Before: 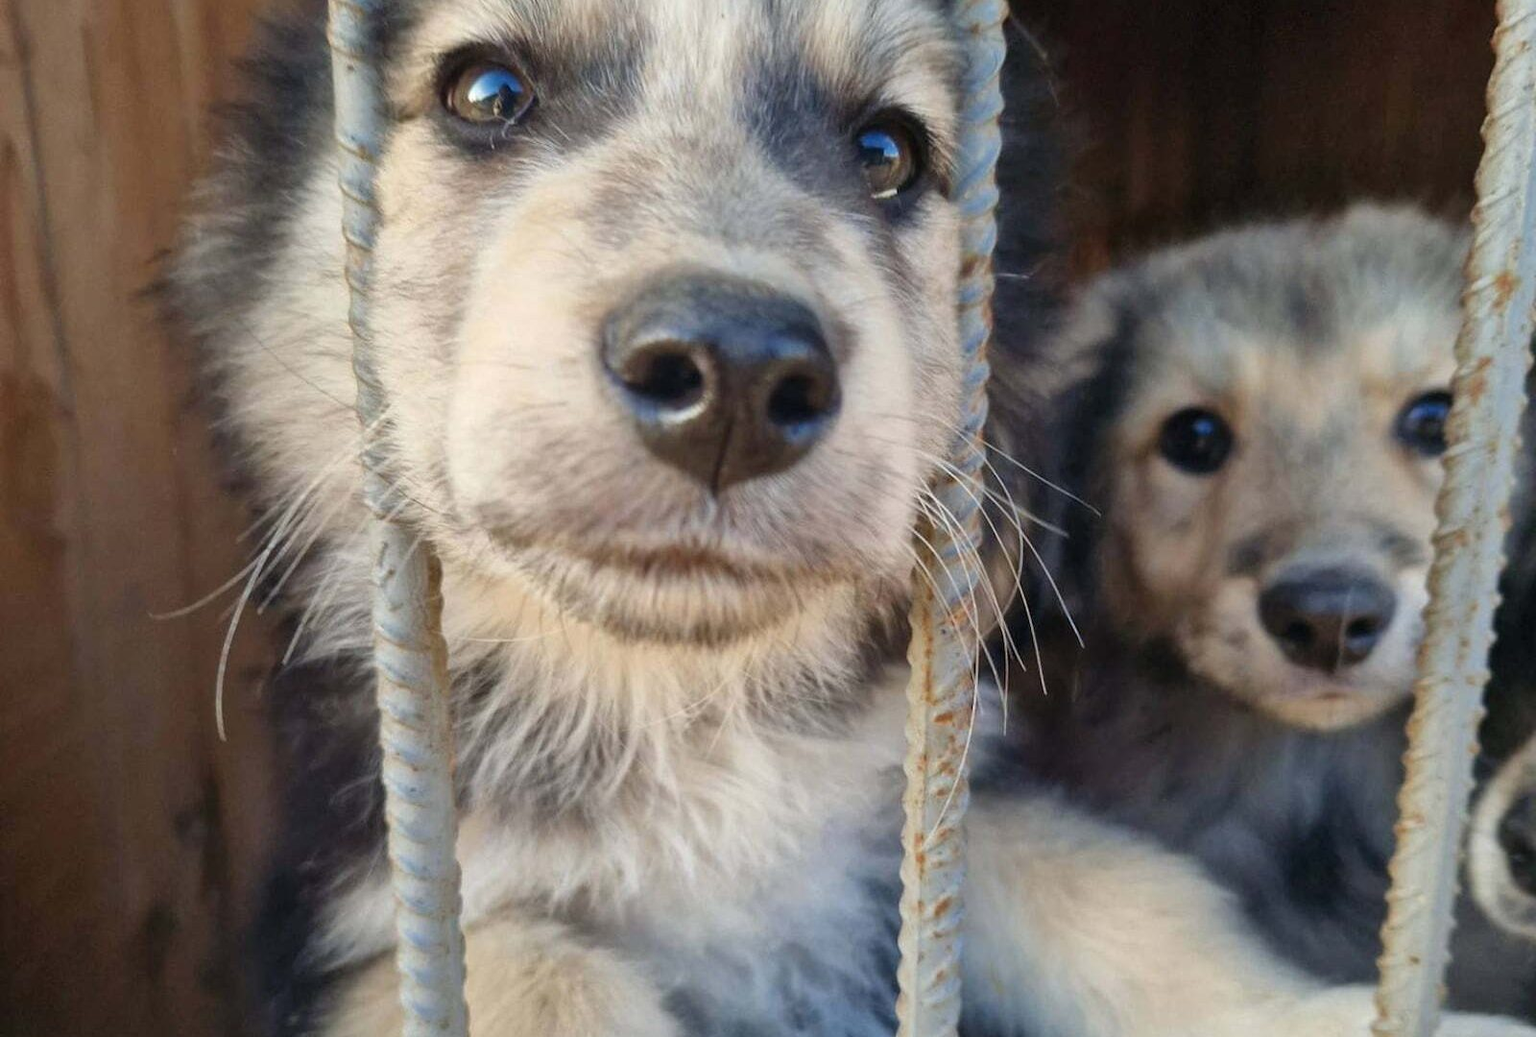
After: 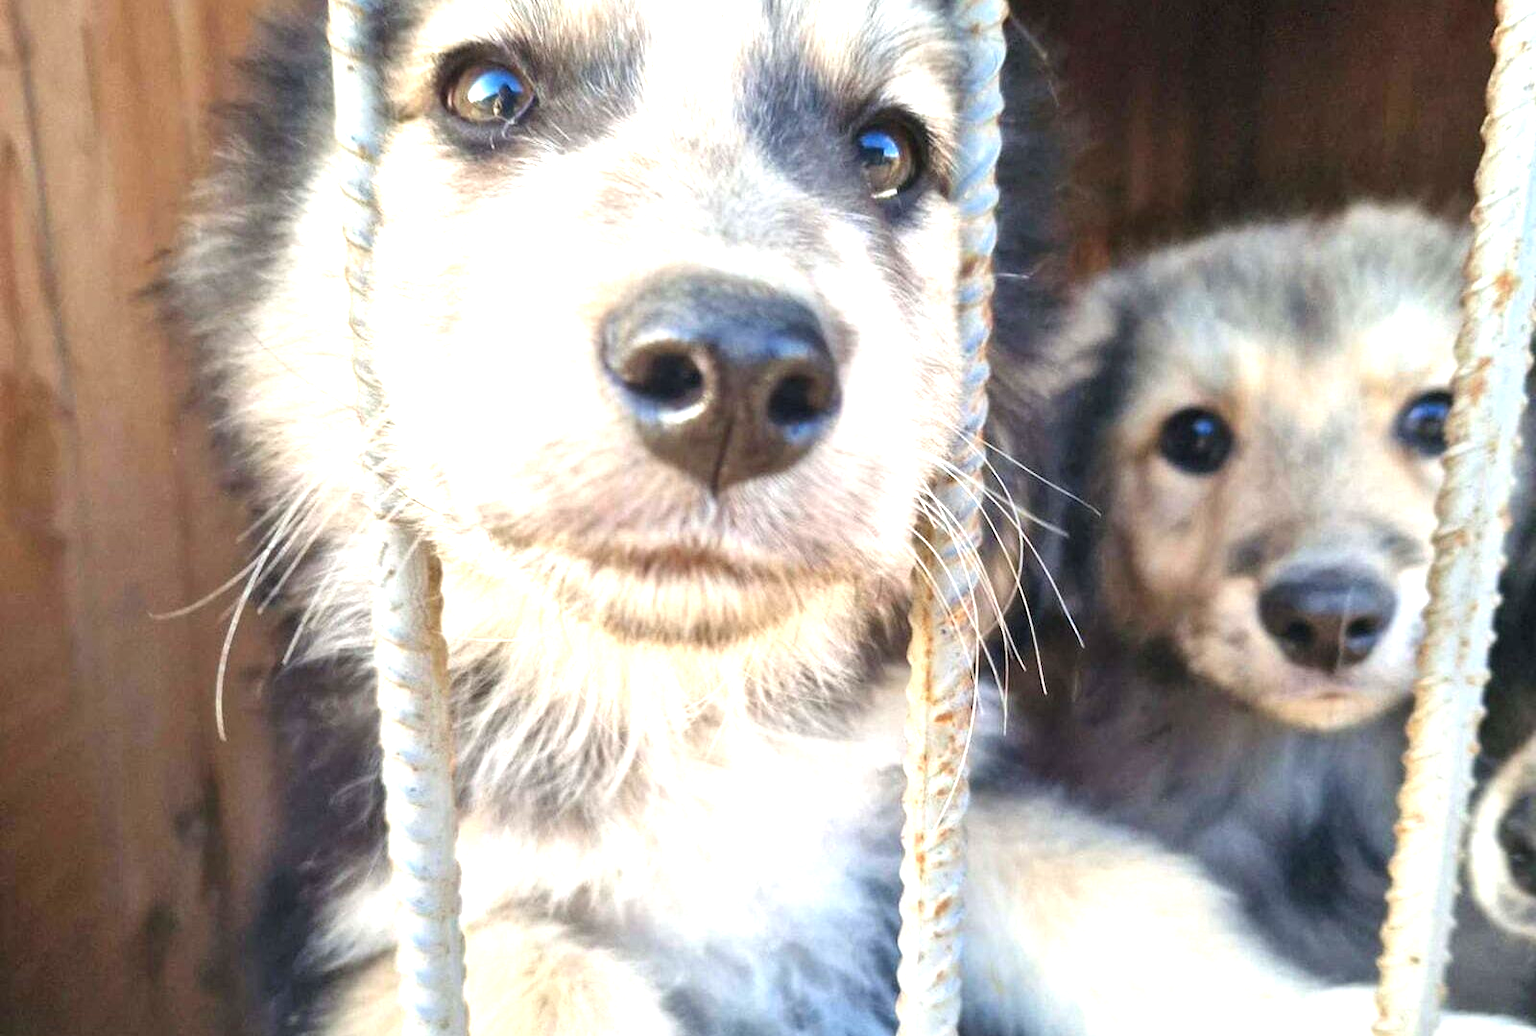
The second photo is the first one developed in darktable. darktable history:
exposure: black level correction 0, exposure 1.372 EV, compensate highlight preservation false
